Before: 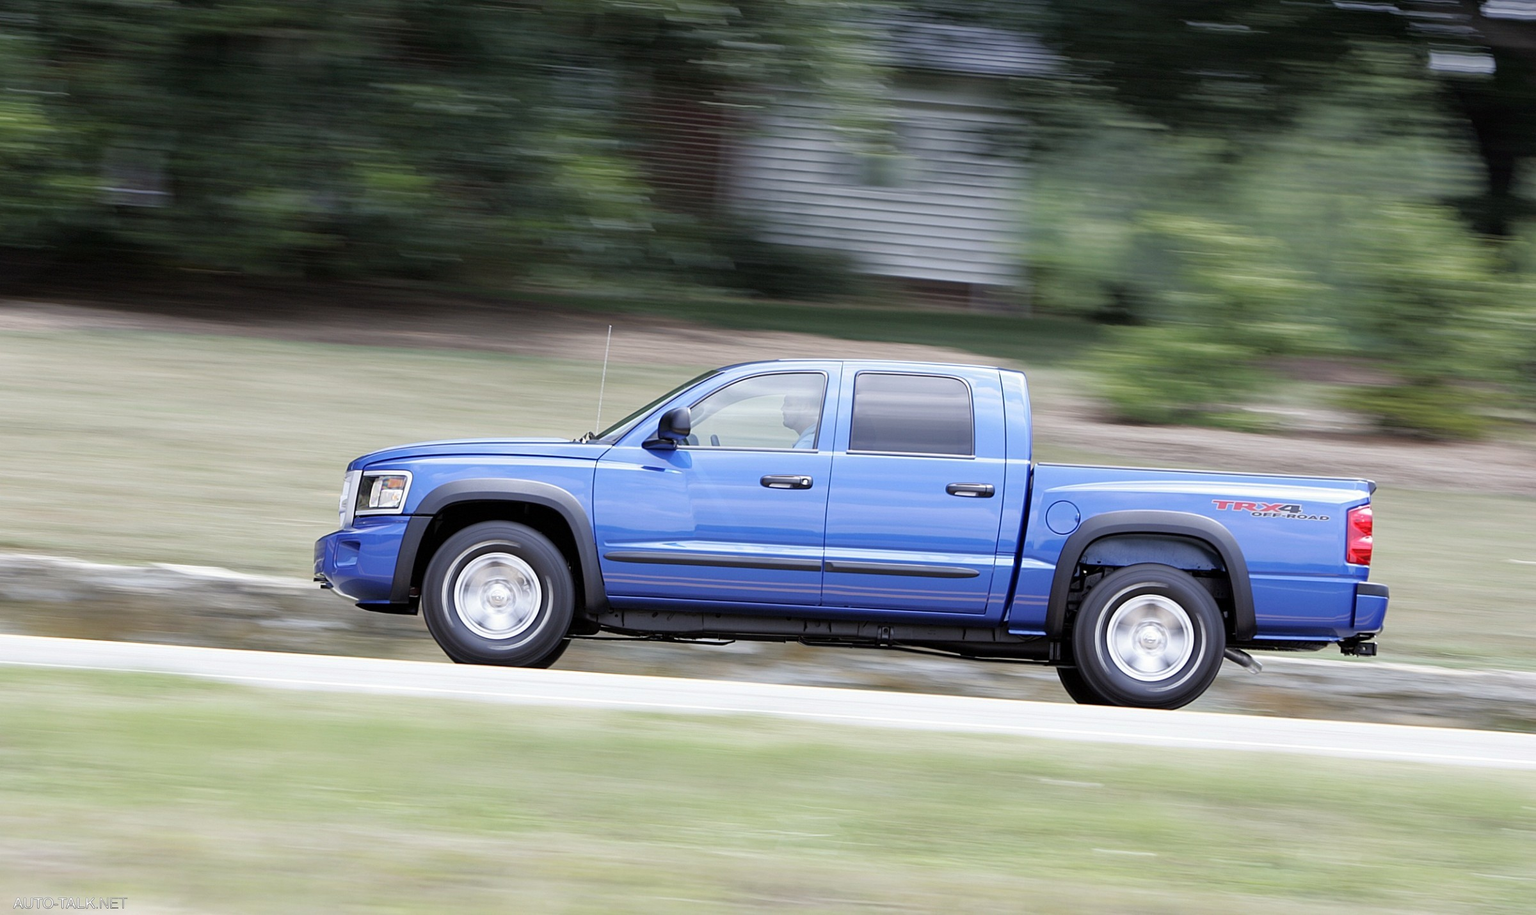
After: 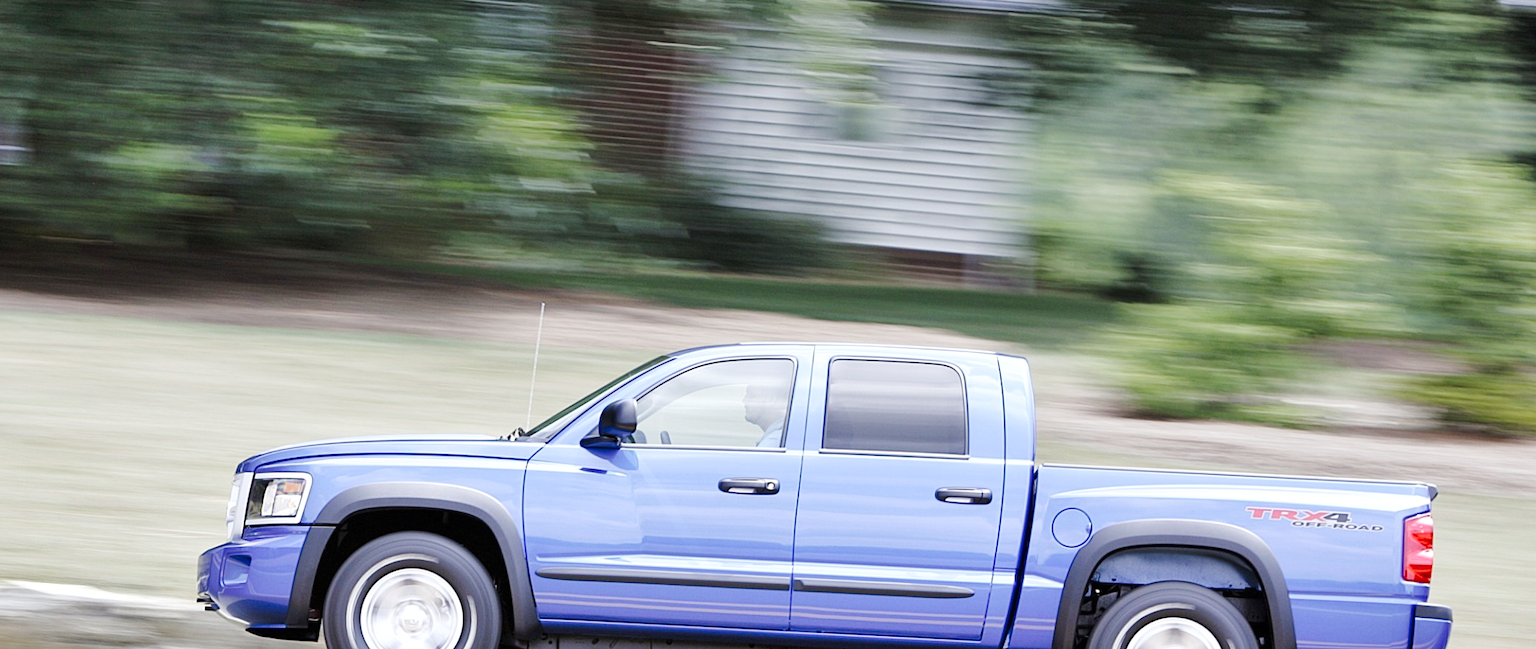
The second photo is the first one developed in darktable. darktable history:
shadows and highlights: low approximation 0.01, soften with gaussian
exposure: black level correction 0, exposure 0.701 EV, compensate exposure bias true, compensate highlight preservation false
tone curve: curves: ch0 [(0, 0) (0.239, 0.248) (0.508, 0.606) (0.826, 0.855) (1, 0.945)]; ch1 [(0, 0) (0.401, 0.42) (0.442, 0.47) (0.492, 0.498) (0.511, 0.516) (0.555, 0.586) (0.681, 0.739) (1, 1)]; ch2 [(0, 0) (0.411, 0.433) (0.5, 0.504) (0.545, 0.574) (1, 1)], preserve colors none
crop and rotate: left 9.464%, top 7.254%, right 4.902%, bottom 31.926%
